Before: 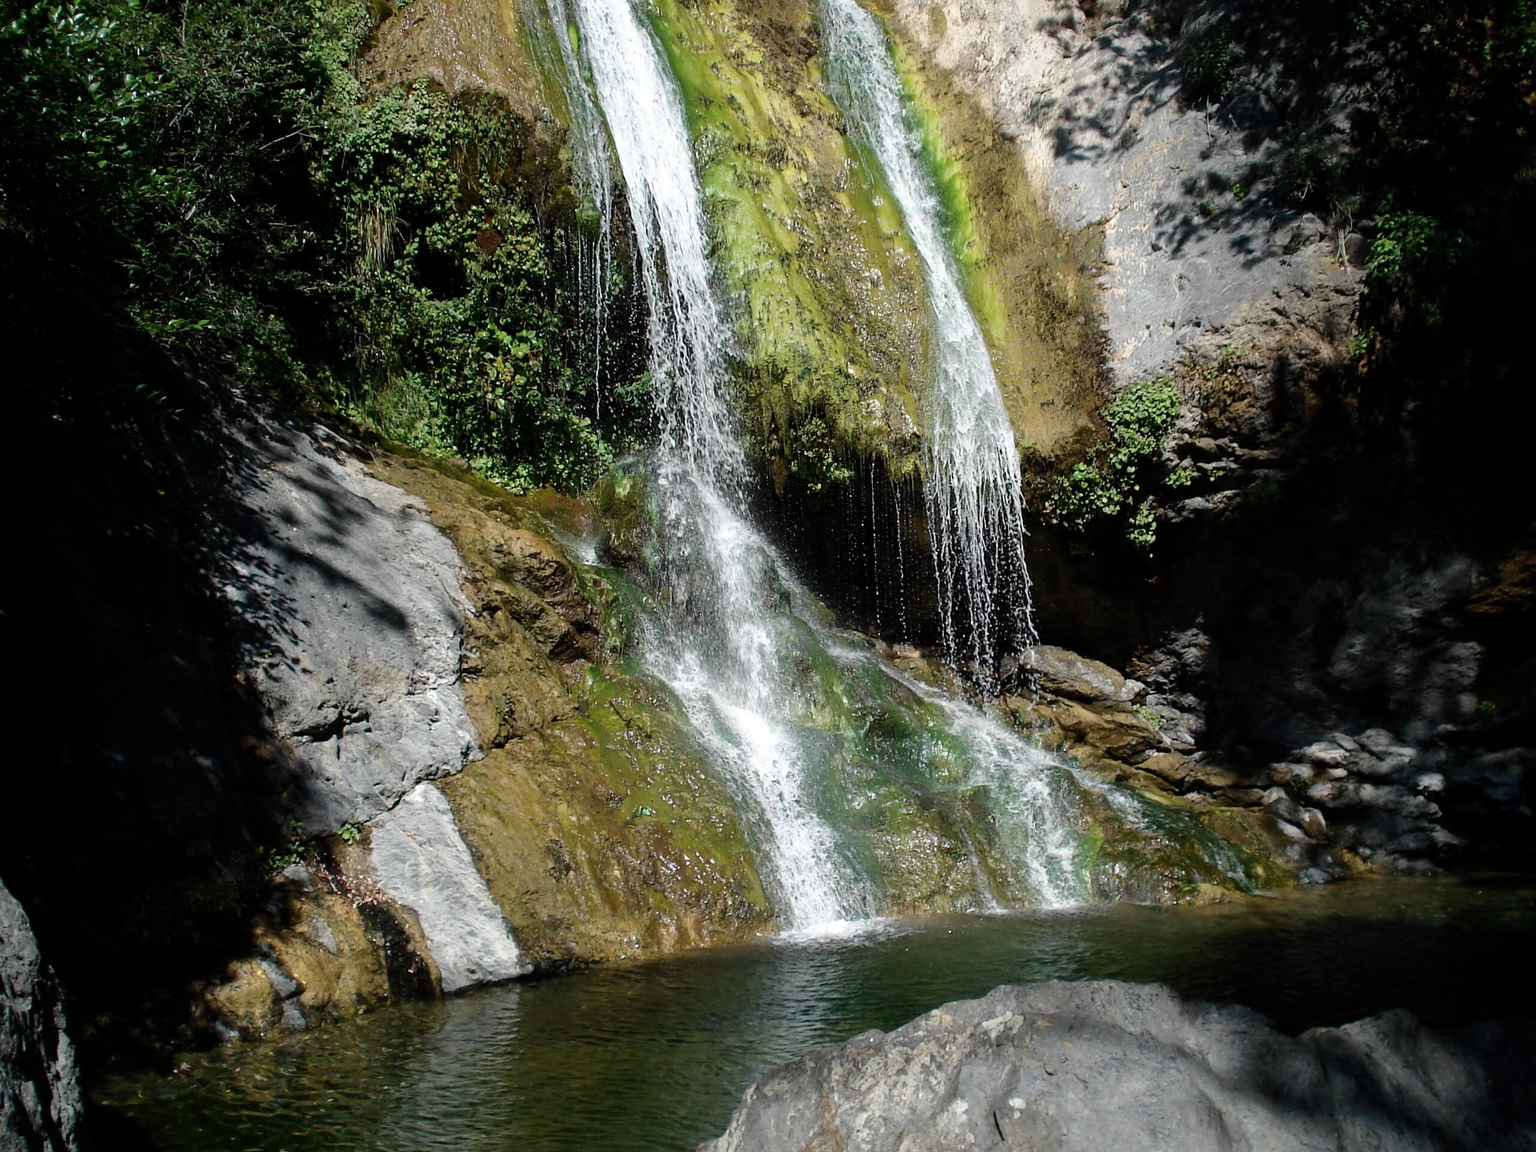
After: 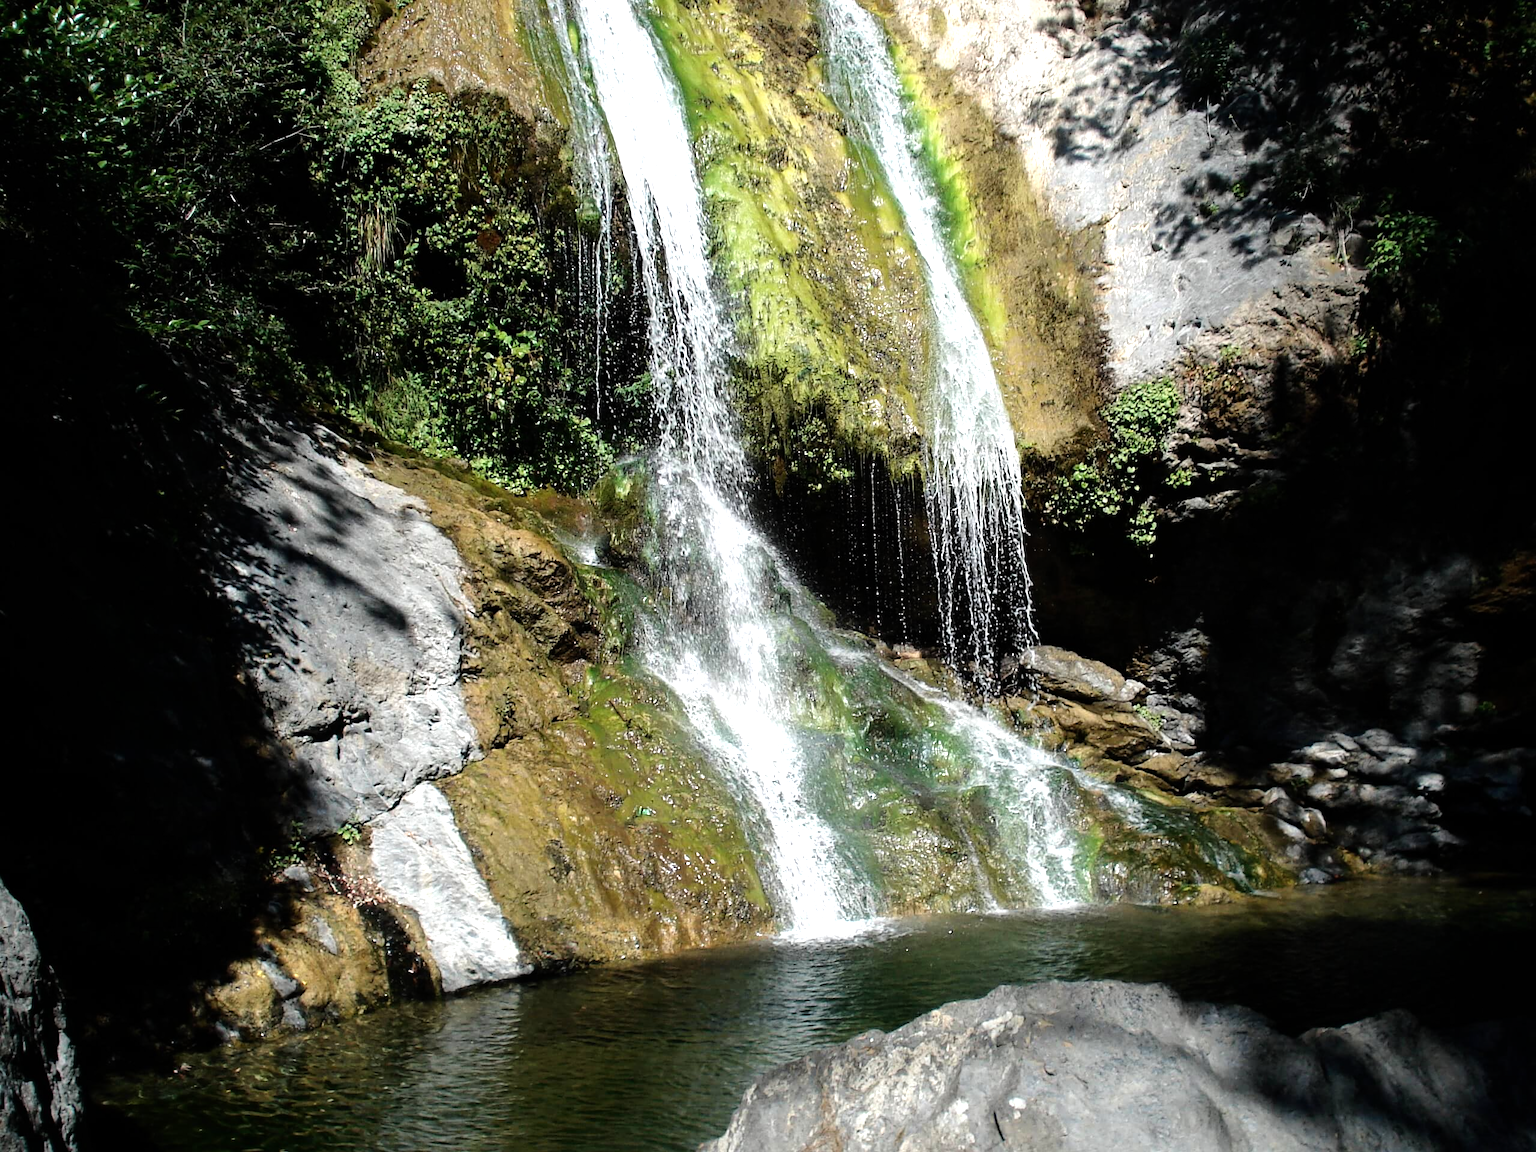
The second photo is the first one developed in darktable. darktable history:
tone equalizer: -8 EV -0.772 EV, -7 EV -0.706 EV, -6 EV -0.635 EV, -5 EV -0.406 EV, -3 EV 0.39 EV, -2 EV 0.6 EV, -1 EV 0.679 EV, +0 EV 0.756 EV
